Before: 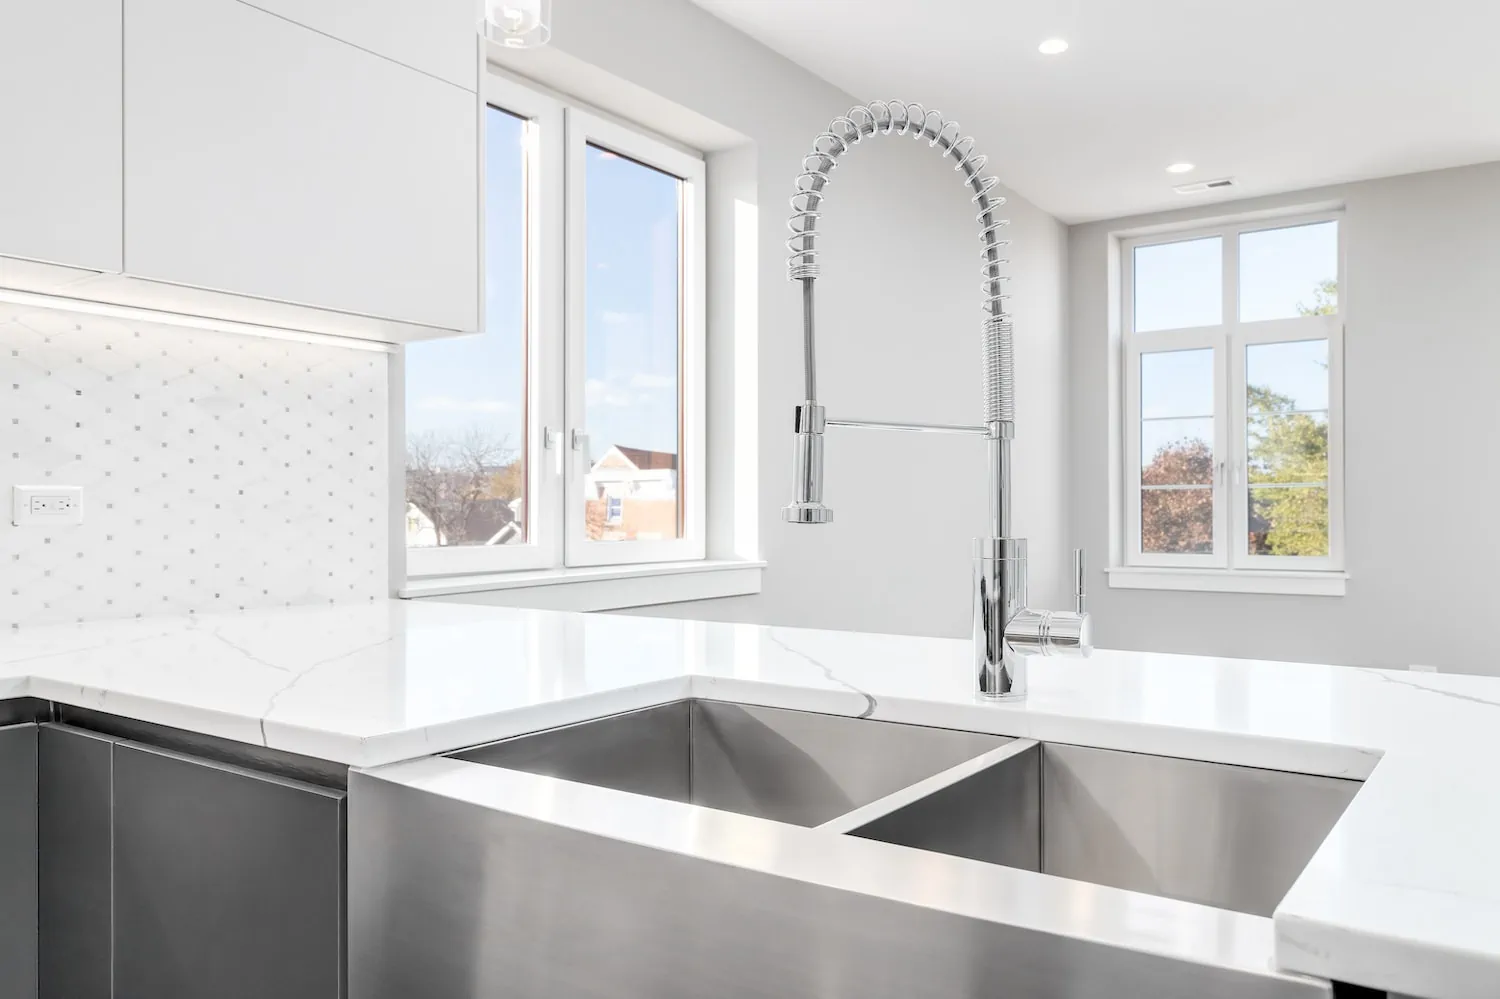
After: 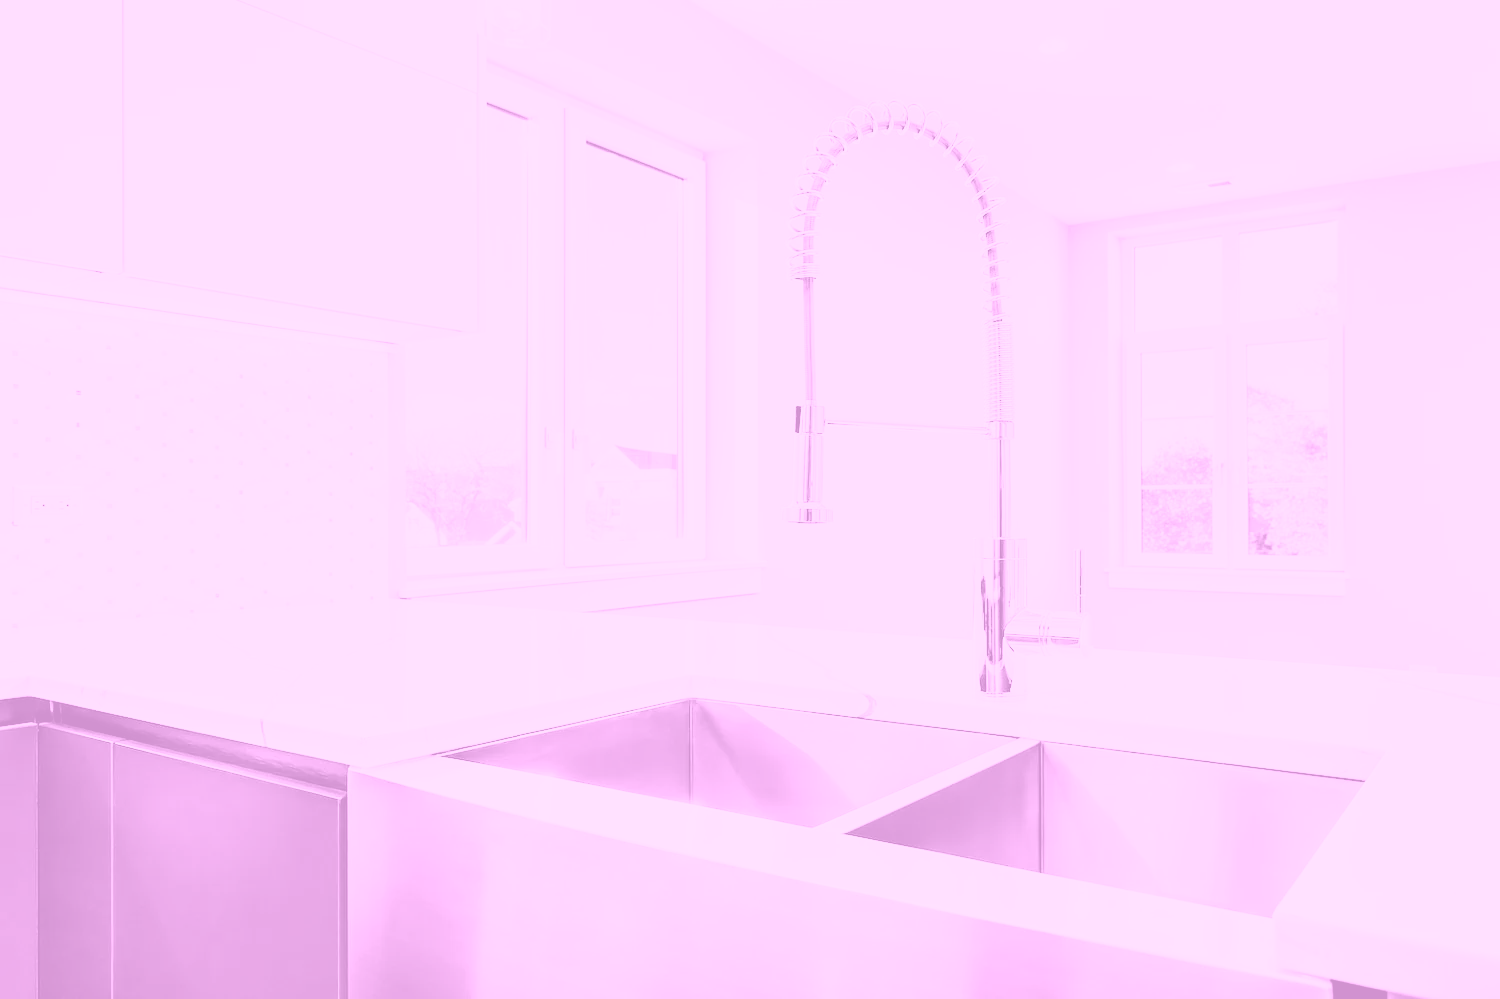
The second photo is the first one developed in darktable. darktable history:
colorize: hue 331.2°, saturation 75%, source mix 30.28%, lightness 70.52%, version 1
contrast brightness saturation: contrast 0.23, brightness 0.1, saturation 0.29
filmic rgb: black relative exposure -5 EV, hardness 2.88, contrast 1.3, highlights saturation mix -30%
